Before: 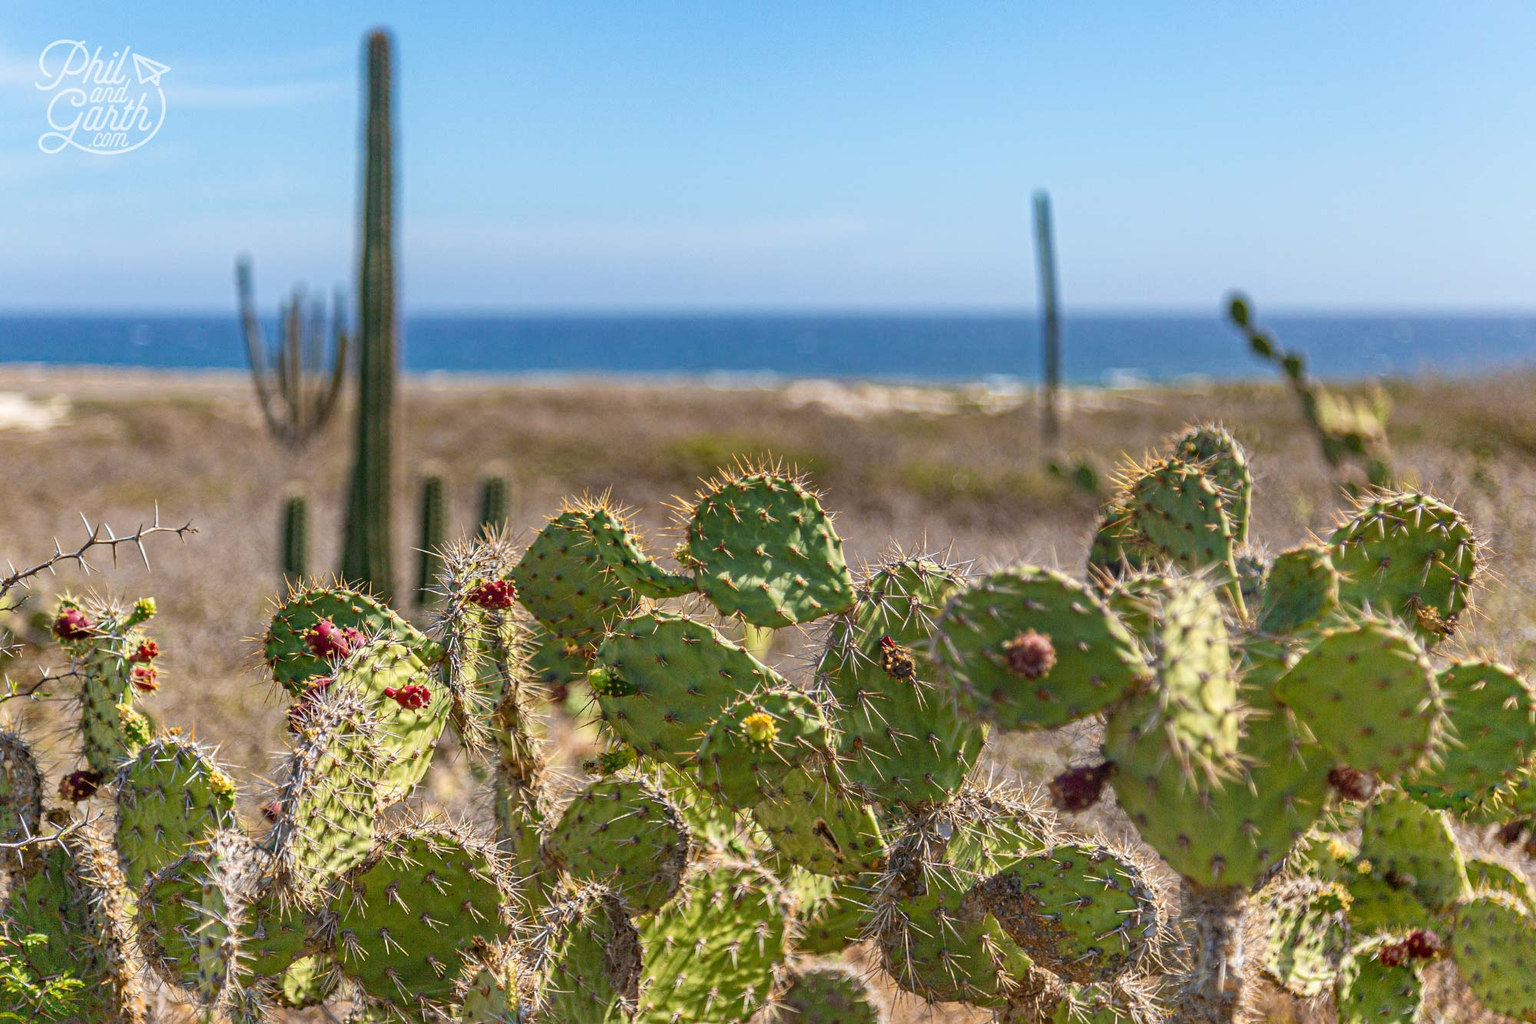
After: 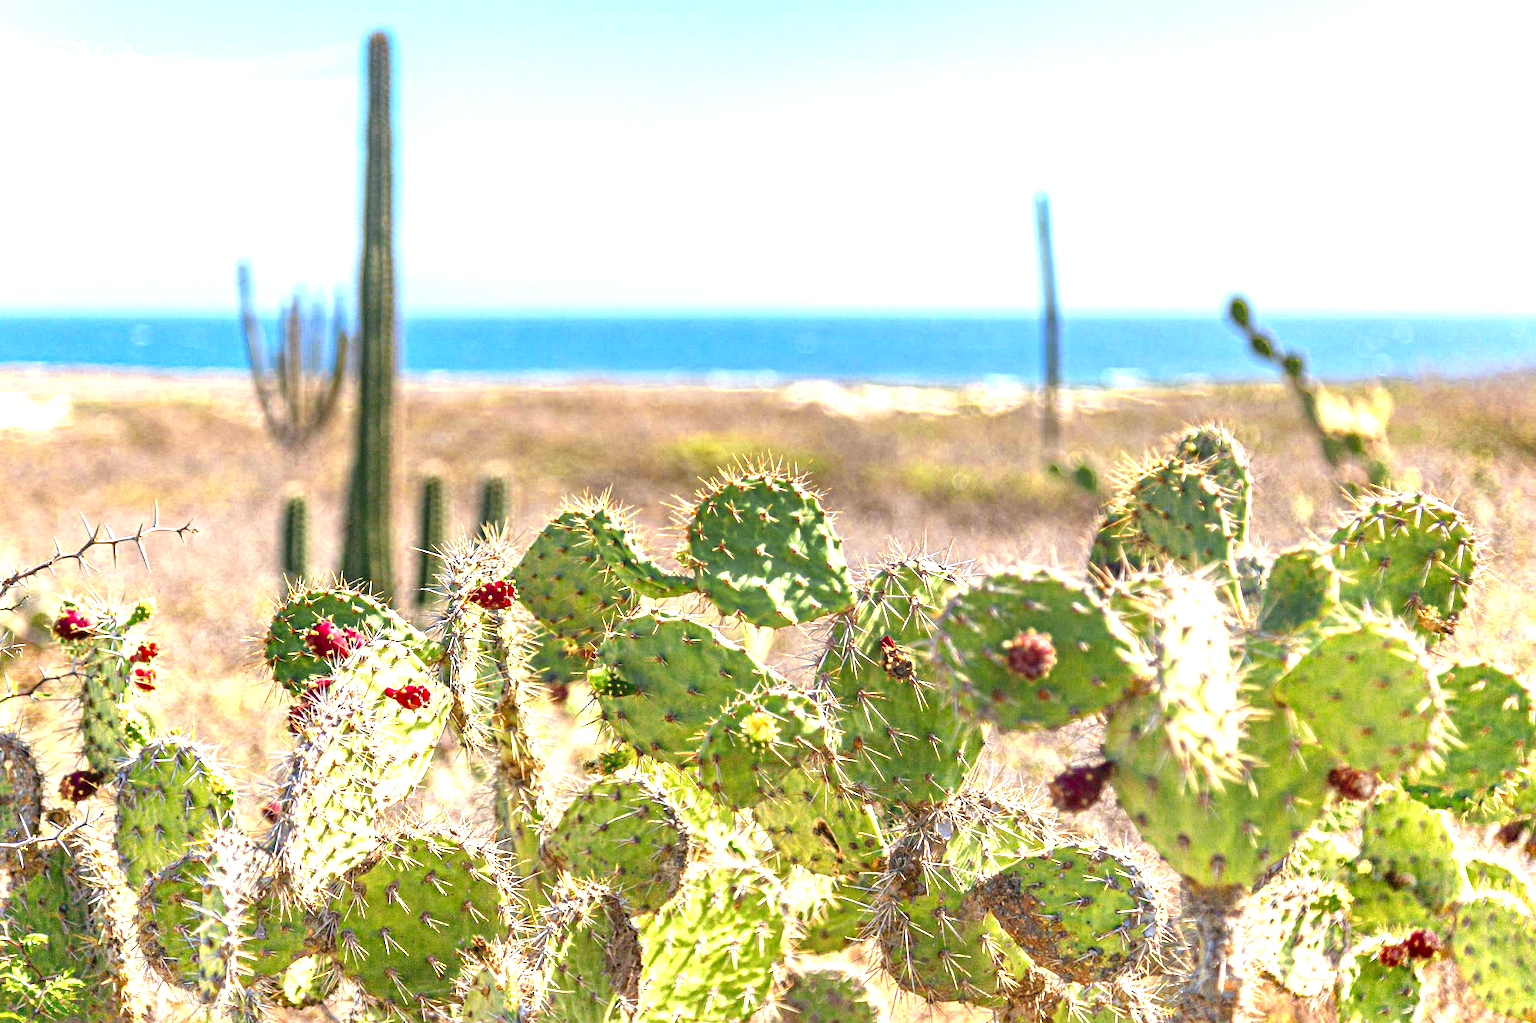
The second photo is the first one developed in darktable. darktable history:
exposure: black level correction 0, exposure 1.278 EV, compensate exposure bias true, compensate highlight preservation false
color zones: curves: ch0 [(0.004, 0.305) (0.261, 0.623) (0.389, 0.399) (0.708, 0.571) (0.947, 0.34)]; ch1 [(0.025, 0.645) (0.229, 0.584) (0.326, 0.551) (0.484, 0.262) (0.757, 0.643)]
